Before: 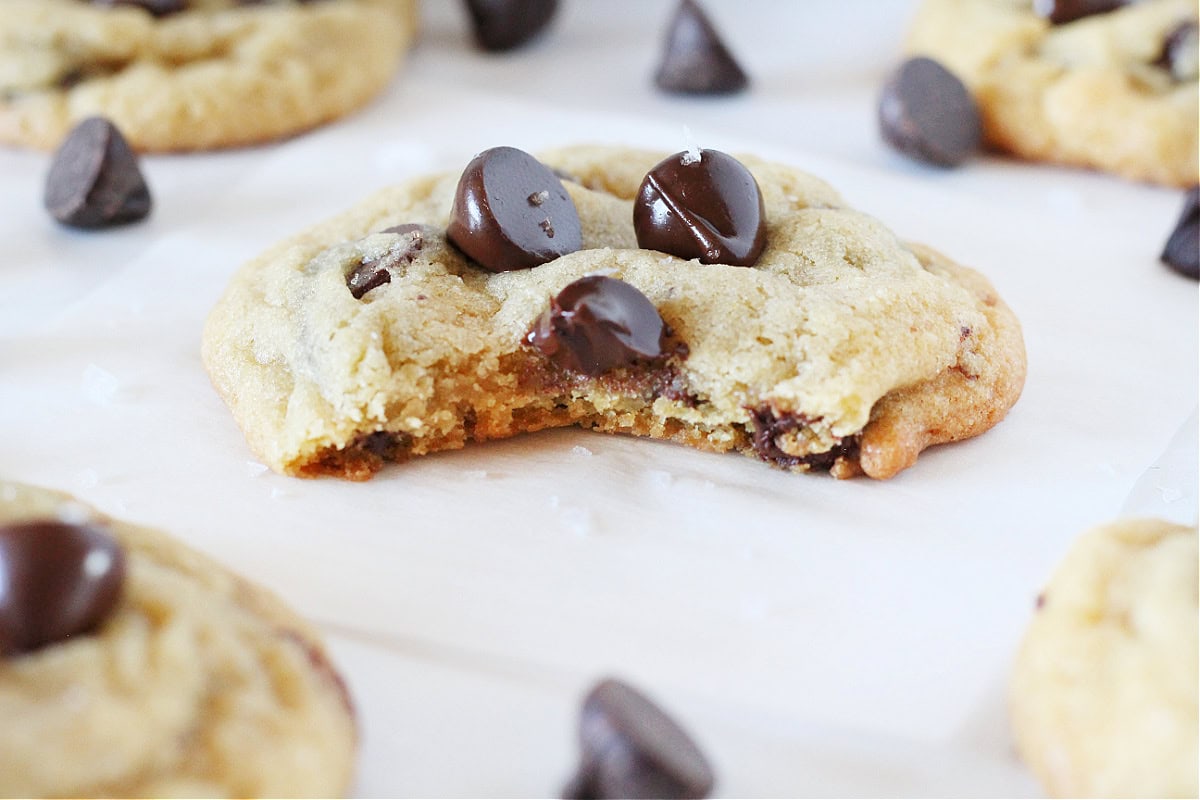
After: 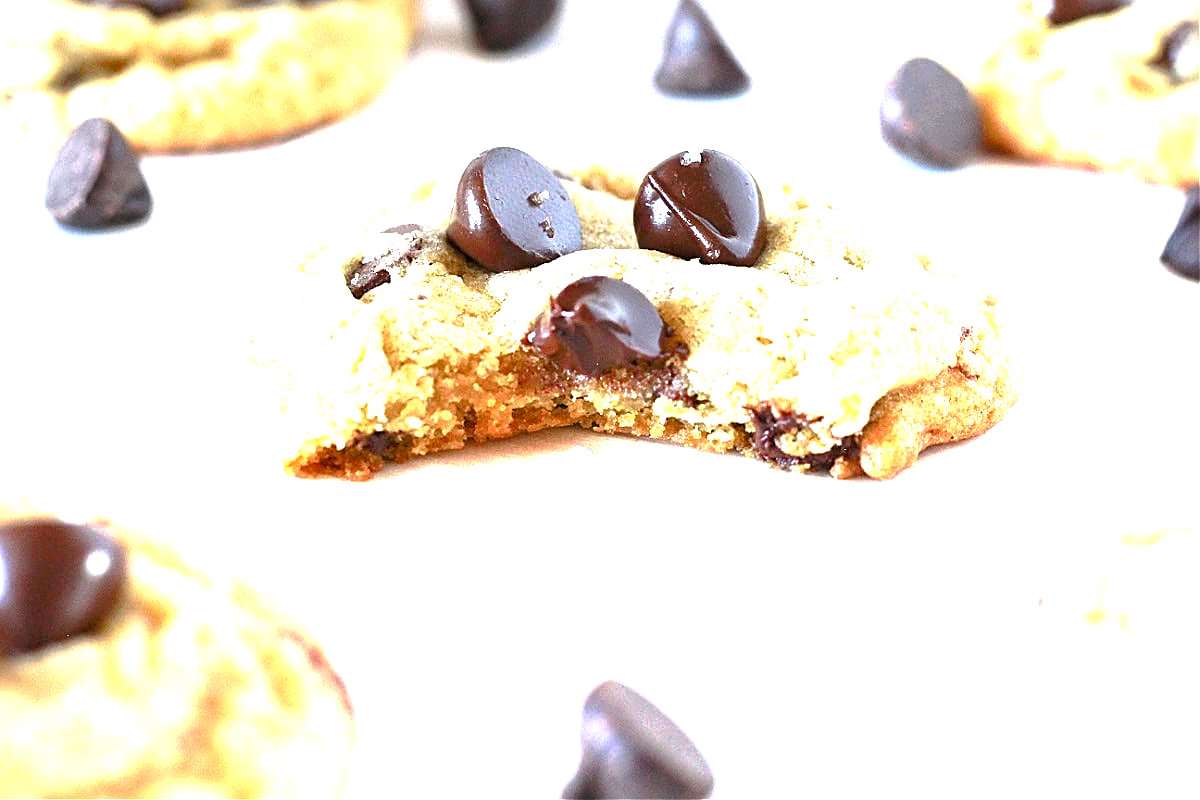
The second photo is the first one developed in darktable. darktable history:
exposure: black level correction 0, exposure 1.29 EV, compensate highlight preservation false
tone curve: curves: ch0 [(0, 0) (0.568, 0.517) (0.8, 0.717) (1, 1)], preserve colors none
color balance rgb: perceptual saturation grading › global saturation 20%, perceptual saturation grading › highlights -24.861%, perceptual saturation grading › shadows 25.018%
sharpen: on, module defaults
